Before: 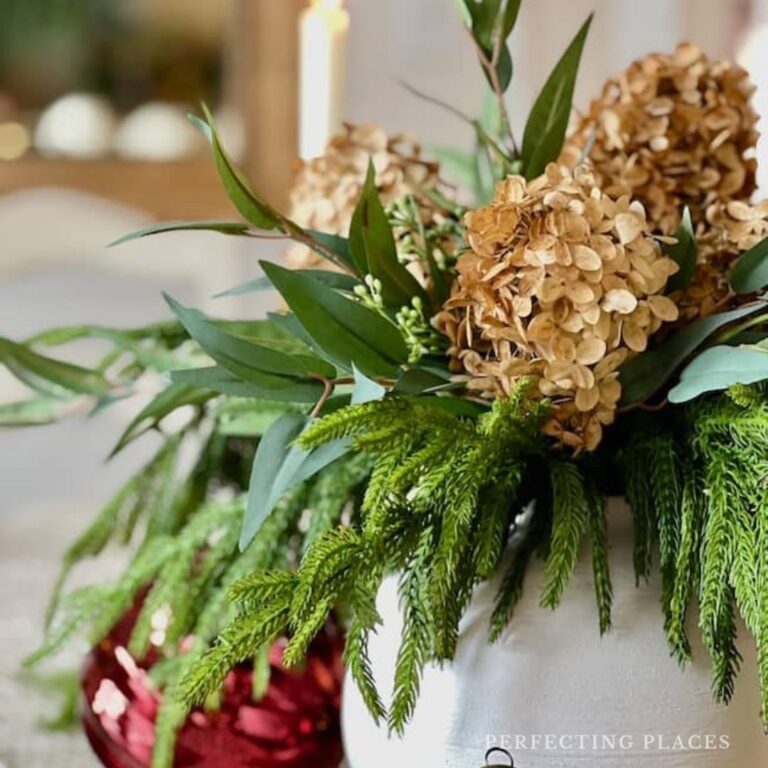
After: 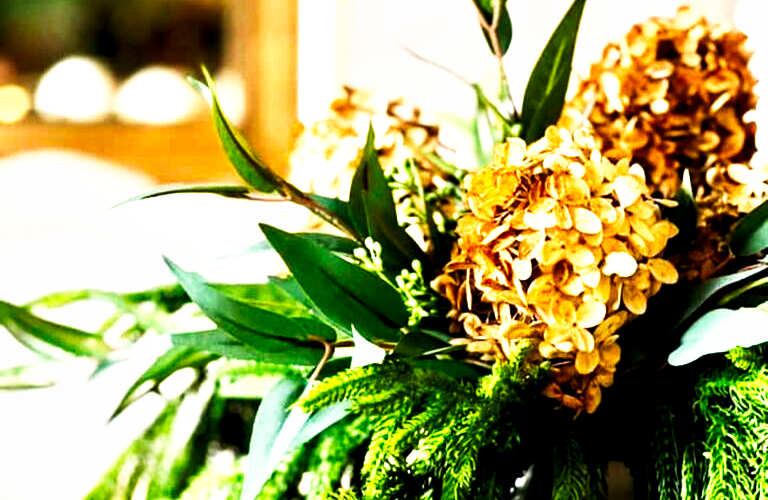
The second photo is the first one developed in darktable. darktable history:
base curve: curves: ch0 [(0, 0) (0.235, 0.266) (0.503, 0.496) (0.786, 0.72) (1, 1)], preserve colors none
local contrast: highlights 100%, shadows 99%, detail 119%, midtone range 0.2
tone curve: curves: ch0 [(0, 0) (0.003, 0) (0.011, 0) (0.025, 0) (0.044, 0.001) (0.069, 0.003) (0.1, 0.003) (0.136, 0.006) (0.177, 0.014) (0.224, 0.056) (0.277, 0.128) (0.335, 0.218) (0.399, 0.346) (0.468, 0.512) (0.543, 0.713) (0.623, 0.898) (0.709, 0.987) (0.801, 0.99) (0.898, 0.99) (1, 1)], preserve colors none
crop and rotate: top 4.868%, bottom 29.946%
